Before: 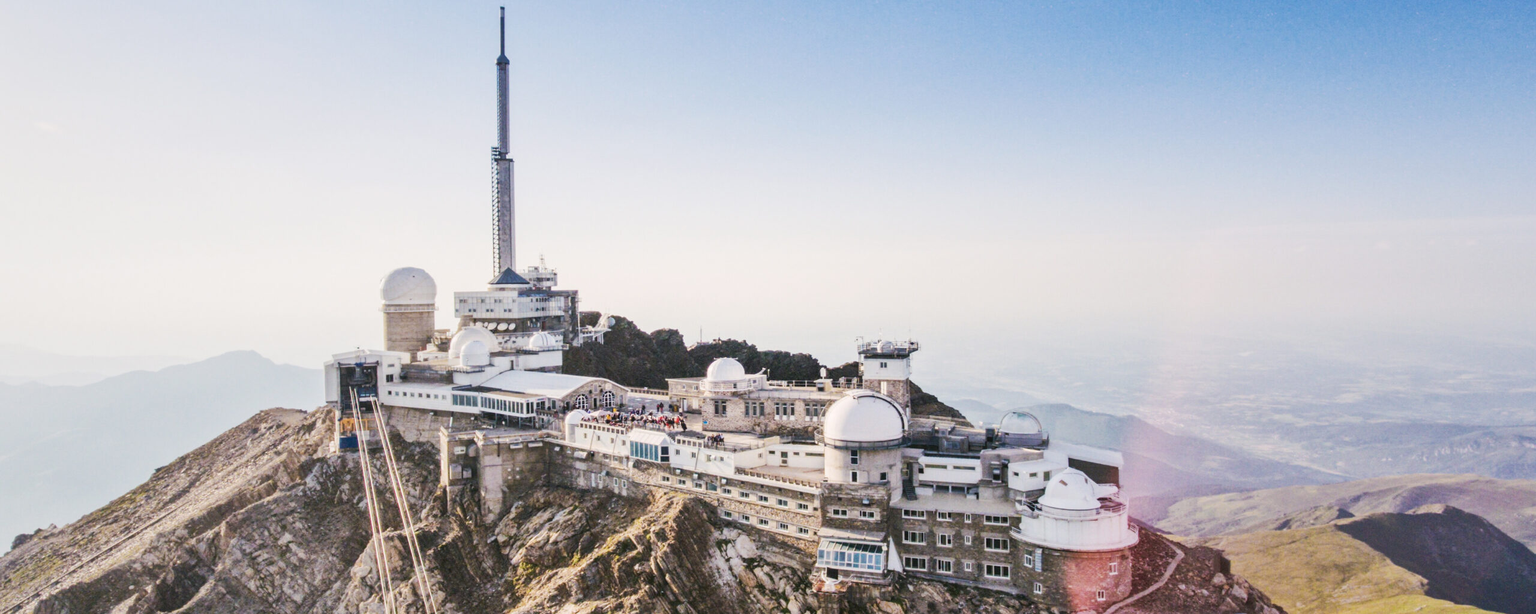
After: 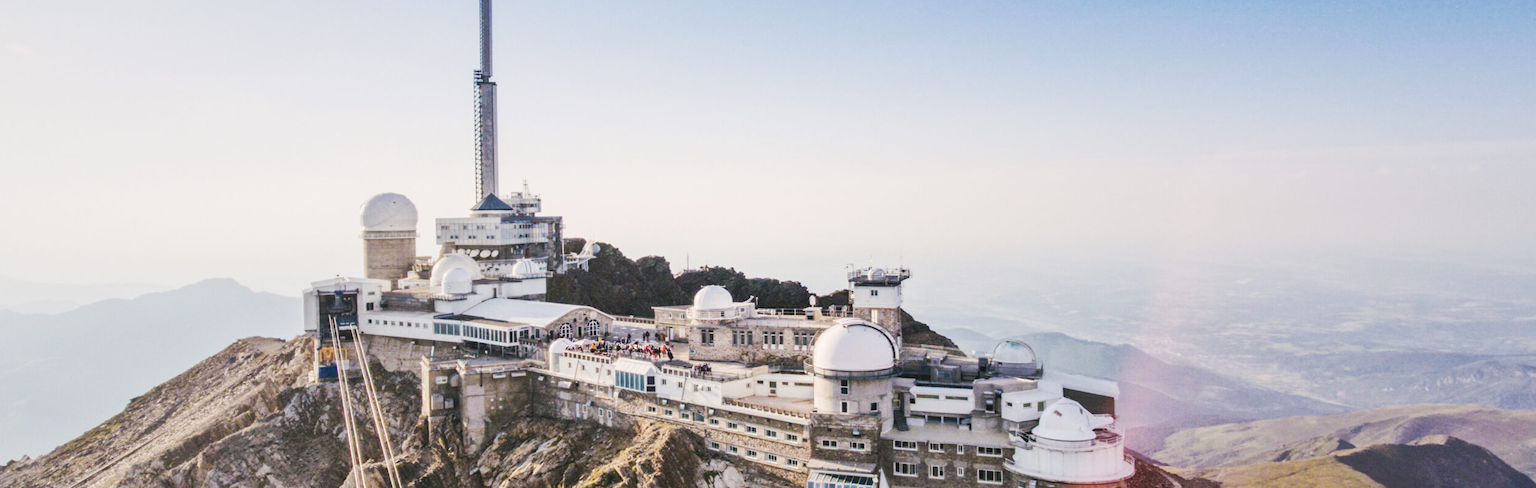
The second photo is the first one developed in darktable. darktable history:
crop and rotate: left 1.814%, top 12.818%, right 0.25%, bottom 9.225%
rotate and perspective: automatic cropping original format, crop left 0, crop top 0
